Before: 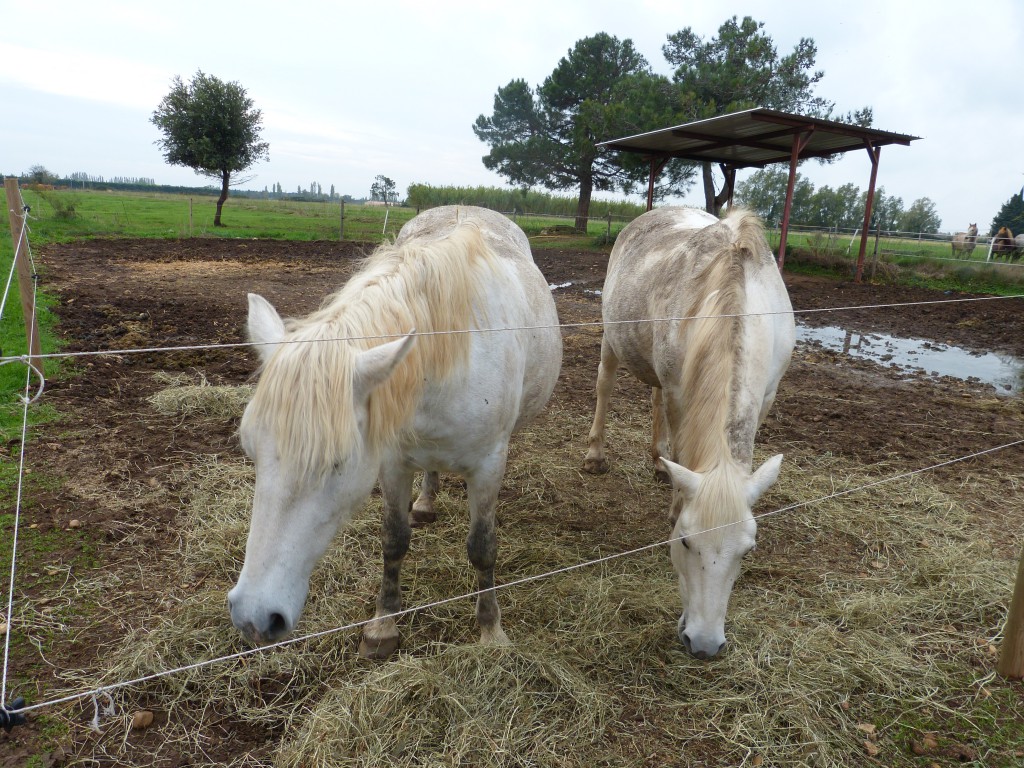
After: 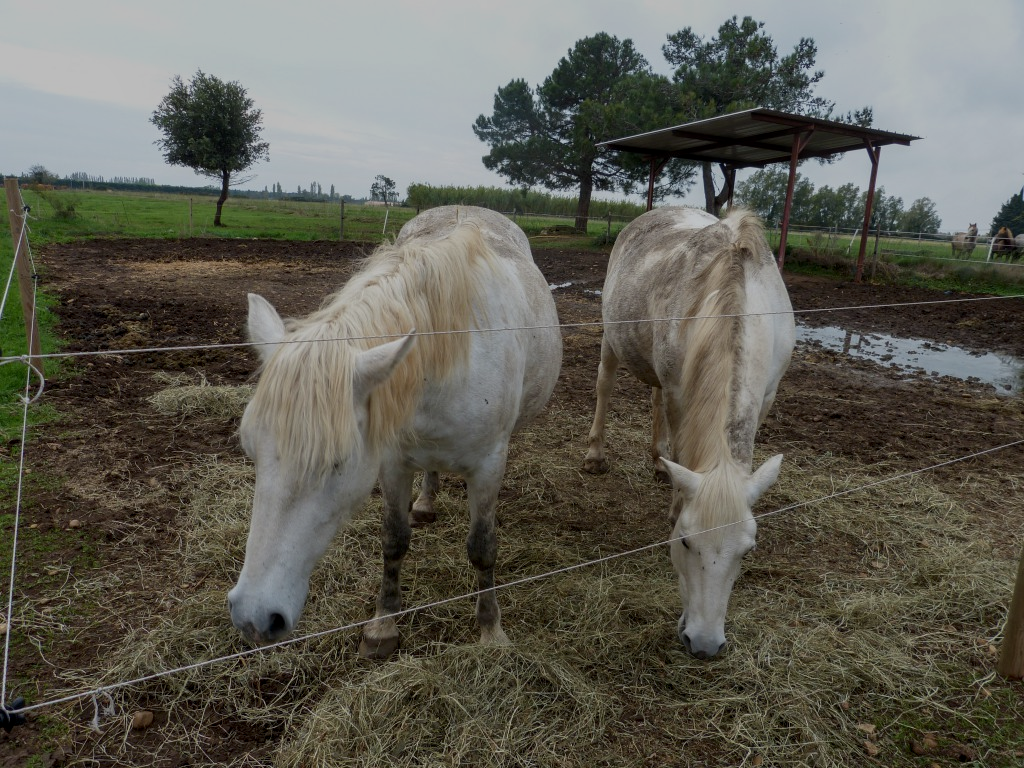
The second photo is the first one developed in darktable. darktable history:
local contrast: on, module defaults
exposure: exposure -1 EV, compensate highlight preservation false
